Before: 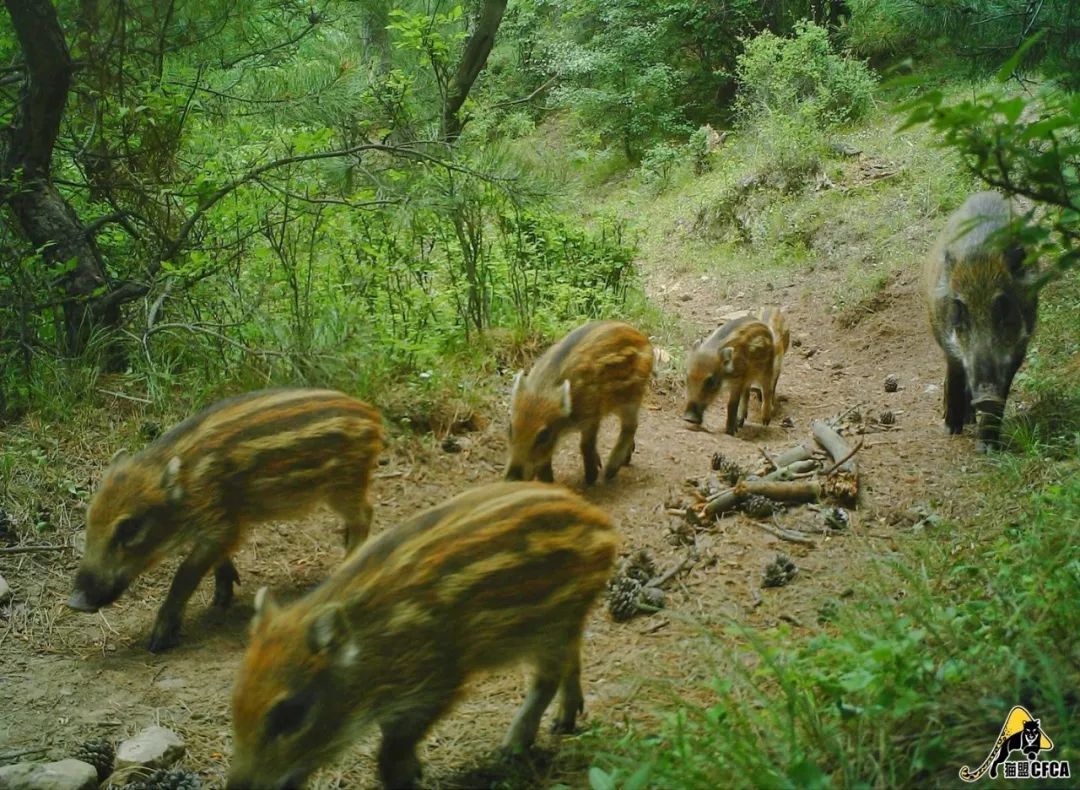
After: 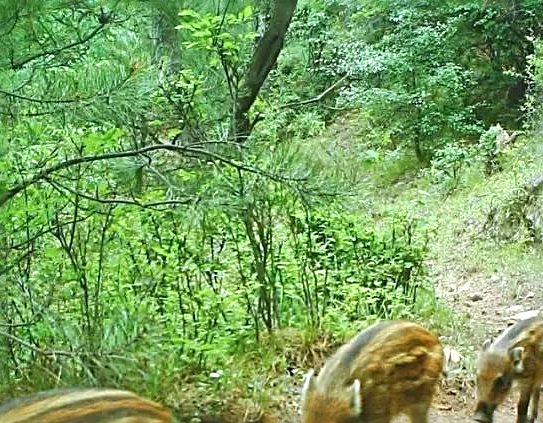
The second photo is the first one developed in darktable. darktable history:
color calibration: x 0.367, y 0.375, temperature 4378.85 K
sharpen: radius 3.002, amount 0.768
crop: left 19.498%, right 30.223%, bottom 46.331%
exposure: black level correction 0, exposure 0.699 EV, compensate highlight preservation false
